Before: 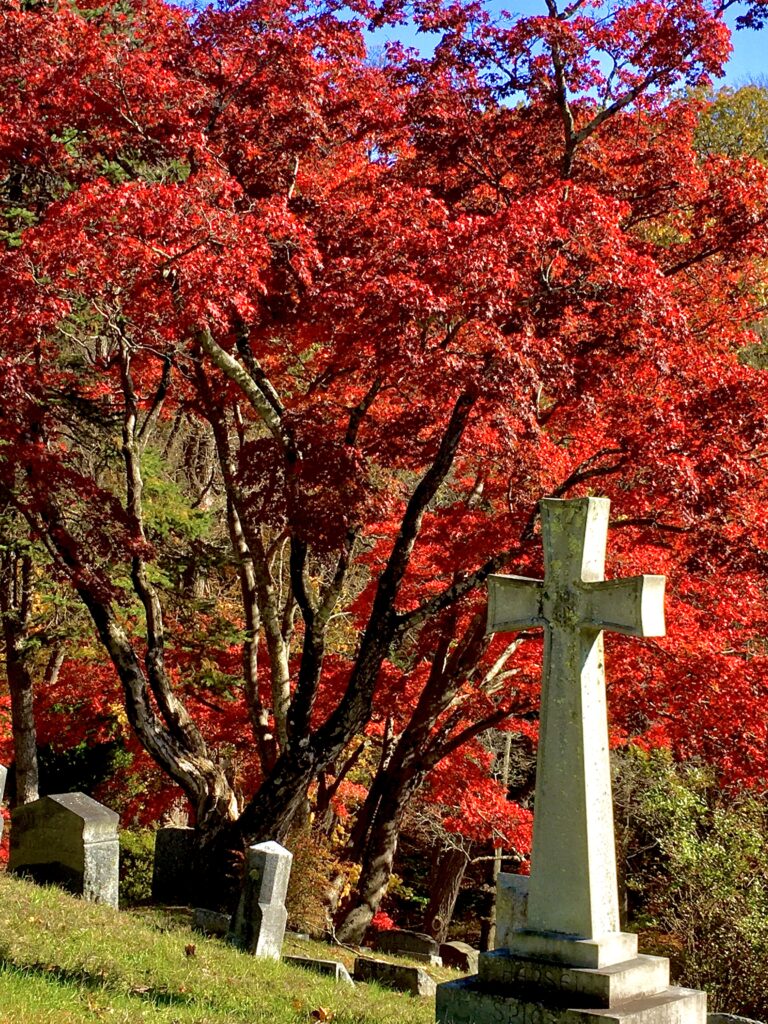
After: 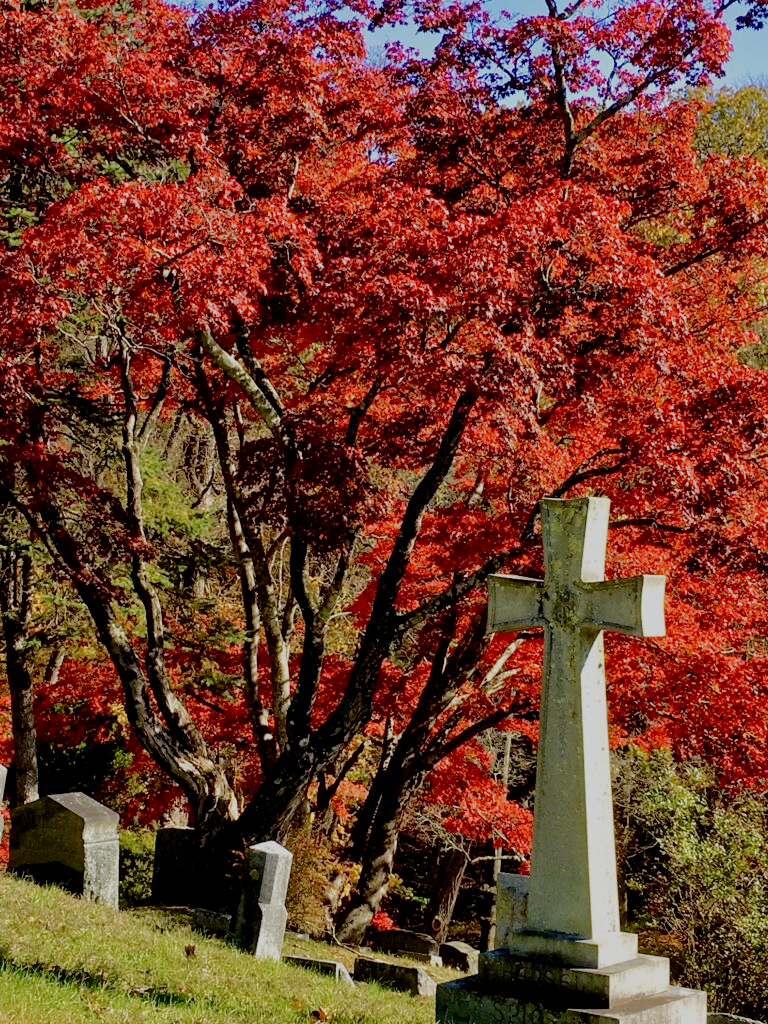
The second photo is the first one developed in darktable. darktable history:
filmic rgb: middle gray luminance 30%, black relative exposure -9 EV, white relative exposure 7 EV, threshold 6 EV, target black luminance 0%, hardness 2.94, latitude 2.04%, contrast 0.963, highlights saturation mix 5%, shadows ↔ highlights balance 12.16%, add noise in highlights 0, preserve chrominance no, color science v3 (2019), use custom middle-gray values true, iterations of high-quality reconstruction 0, contrast in highlights soft, enable highlight reconstruction true
exposure: black level correction -0.002, exposure 0.708 EV, compensate exposure bias true, compensate highlight preservation false
